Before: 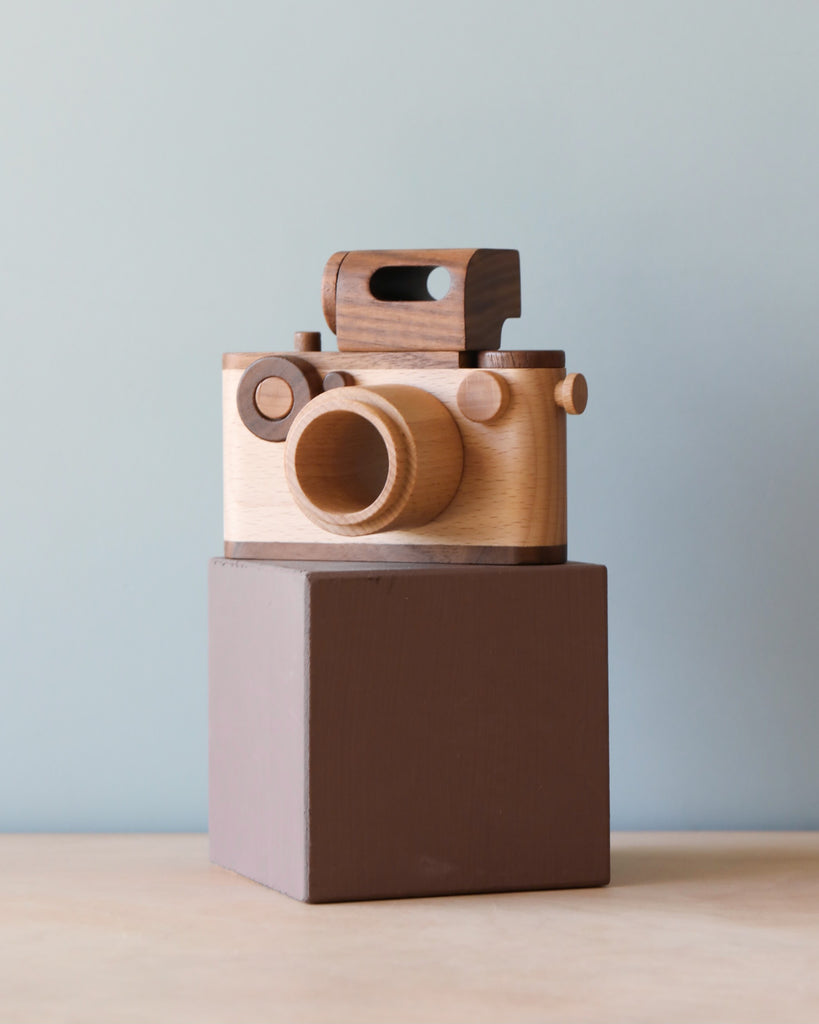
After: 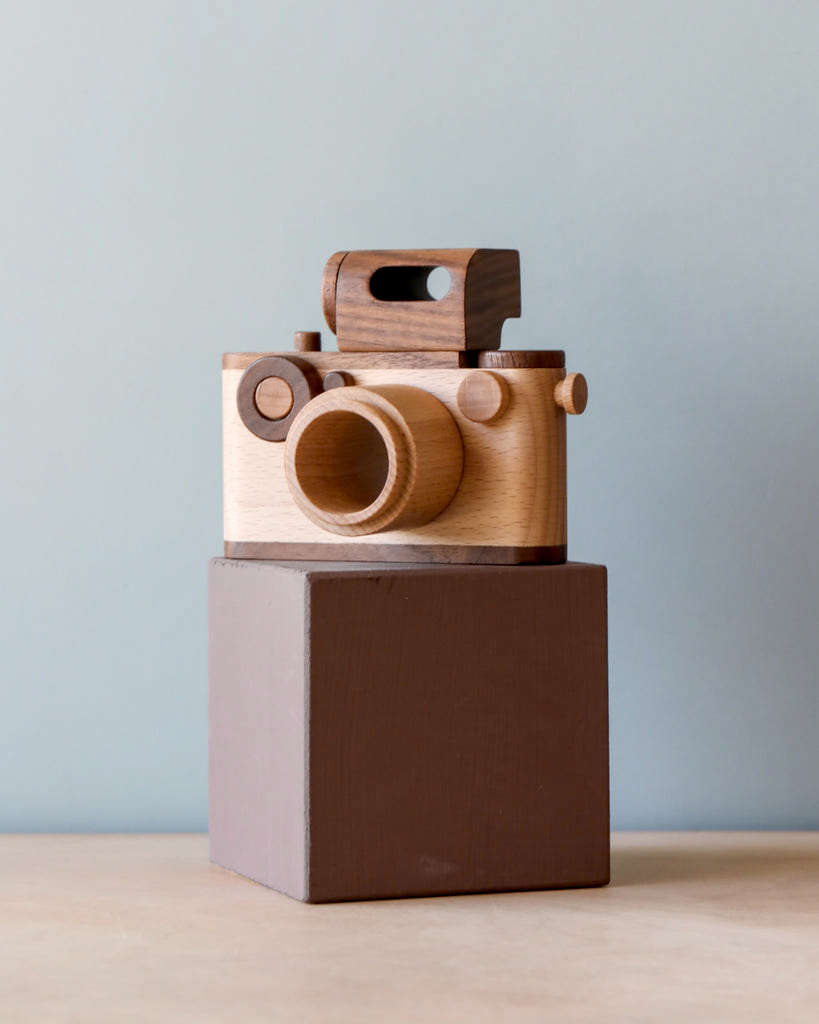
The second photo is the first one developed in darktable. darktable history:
local contrast: on, module defaults
exposure: black level correction 0.009, compensate highlight preservation false
